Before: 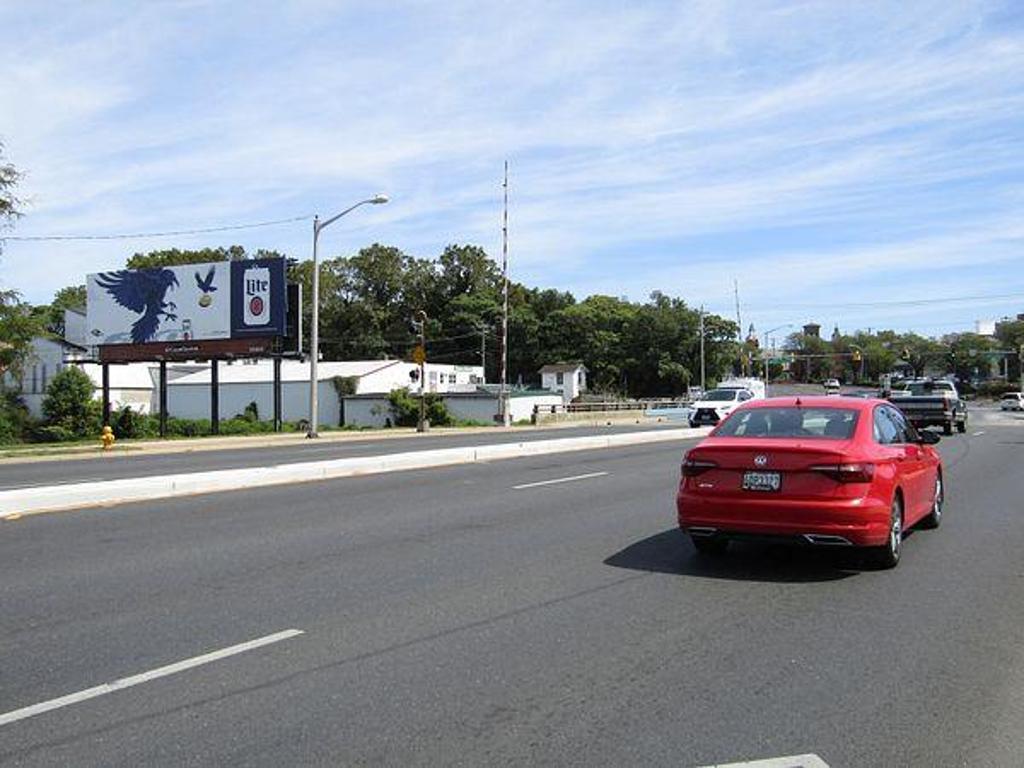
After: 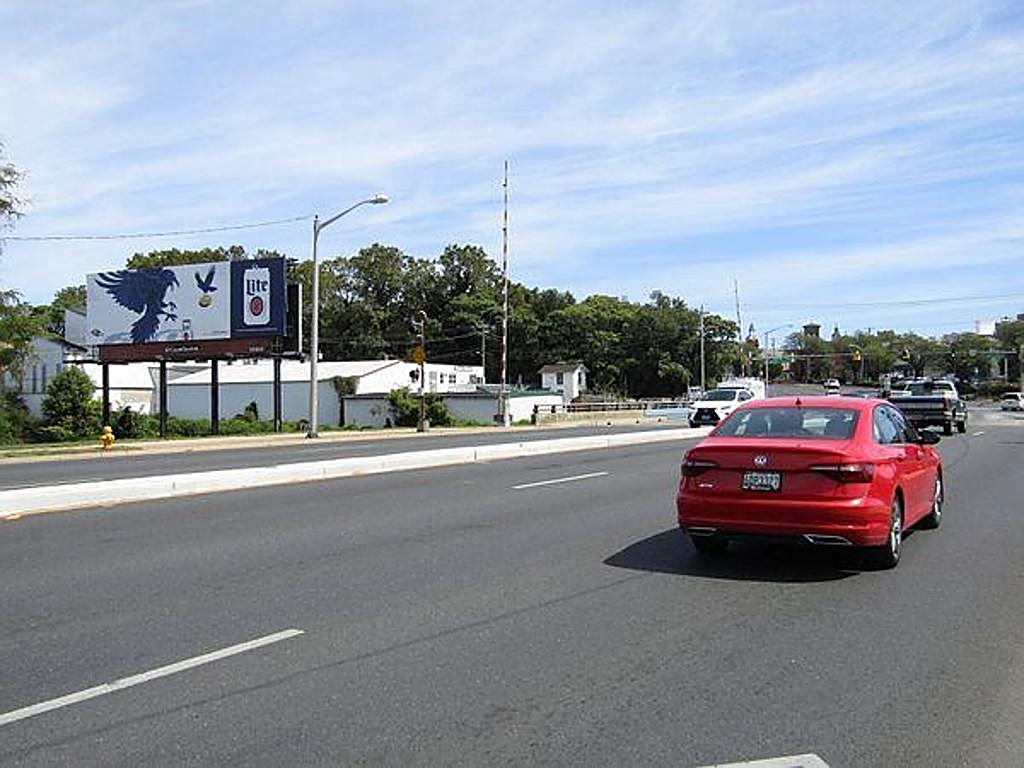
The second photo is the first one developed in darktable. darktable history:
sharpen: amount 0.469
